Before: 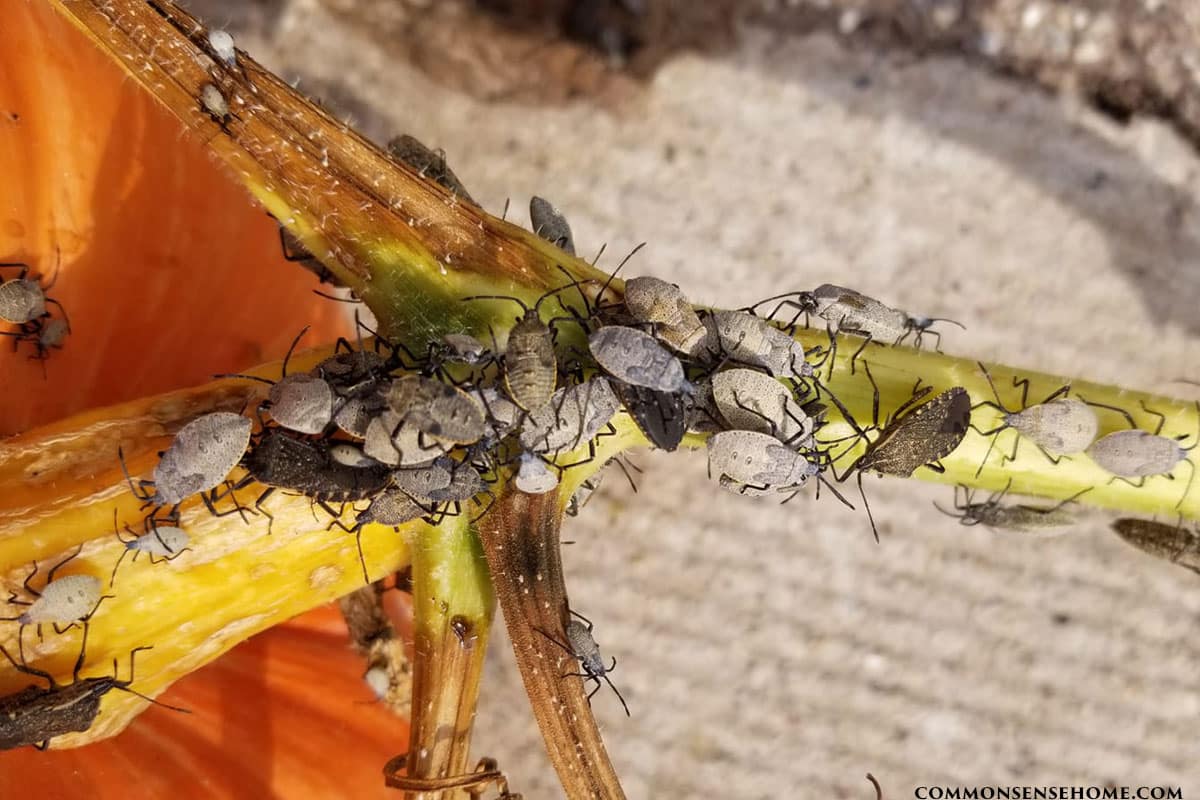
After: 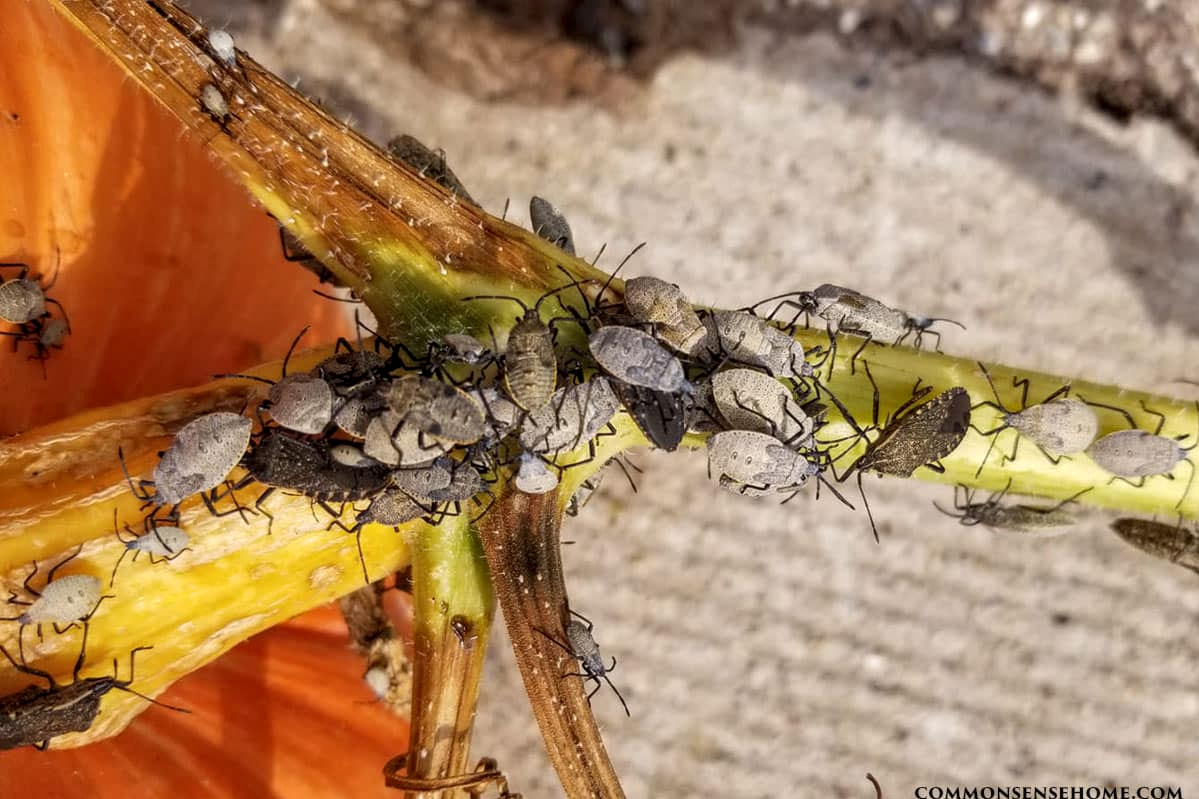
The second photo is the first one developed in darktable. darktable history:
crop: left 0.063%
local contrast: on, module defaults
shadows and highlights: shadows 37.61, highlights -28.09, soften with gaussian
